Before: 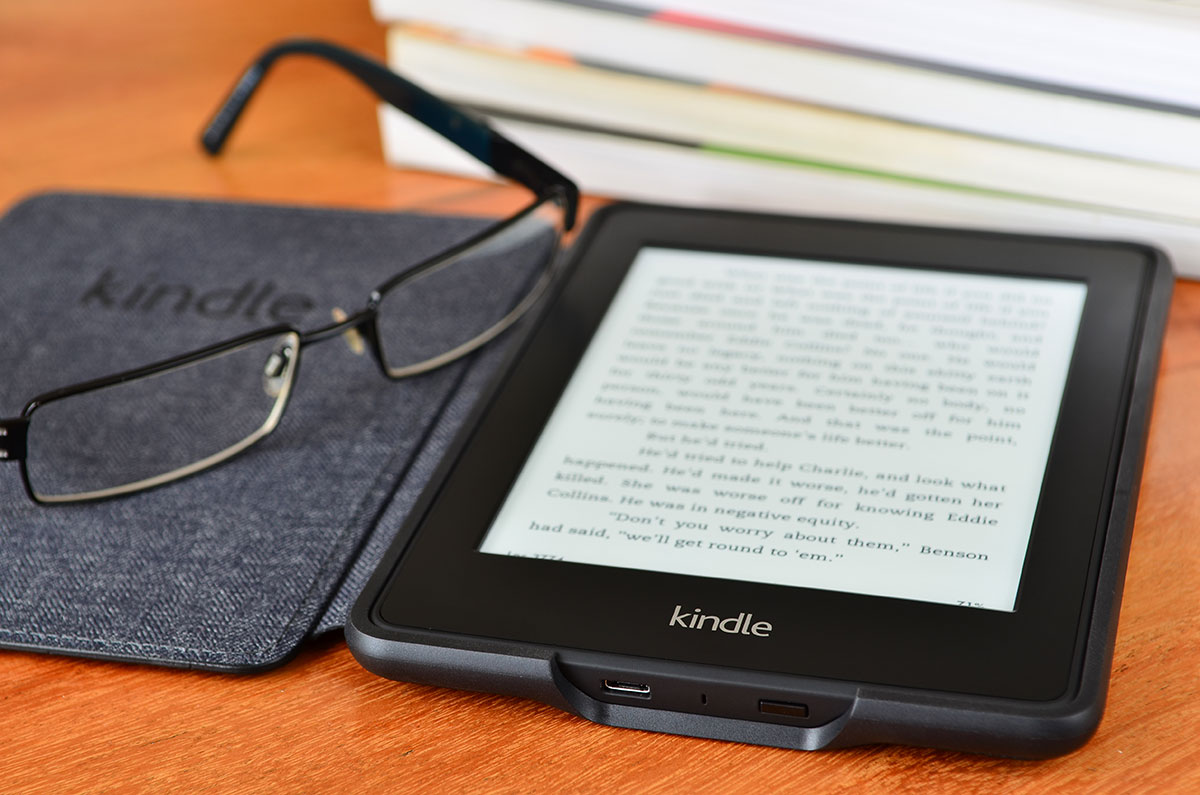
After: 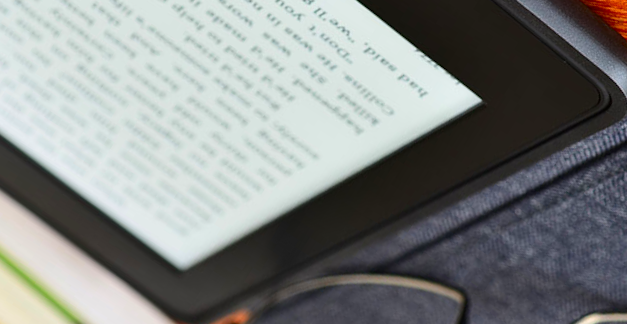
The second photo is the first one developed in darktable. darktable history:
contrast brightness saturation: contrast 0.091, saturation 0.276
crop and rotate: angle 147.73°, left 9.114%, top 15.578%, right 4.47%, bottom 17.008%
